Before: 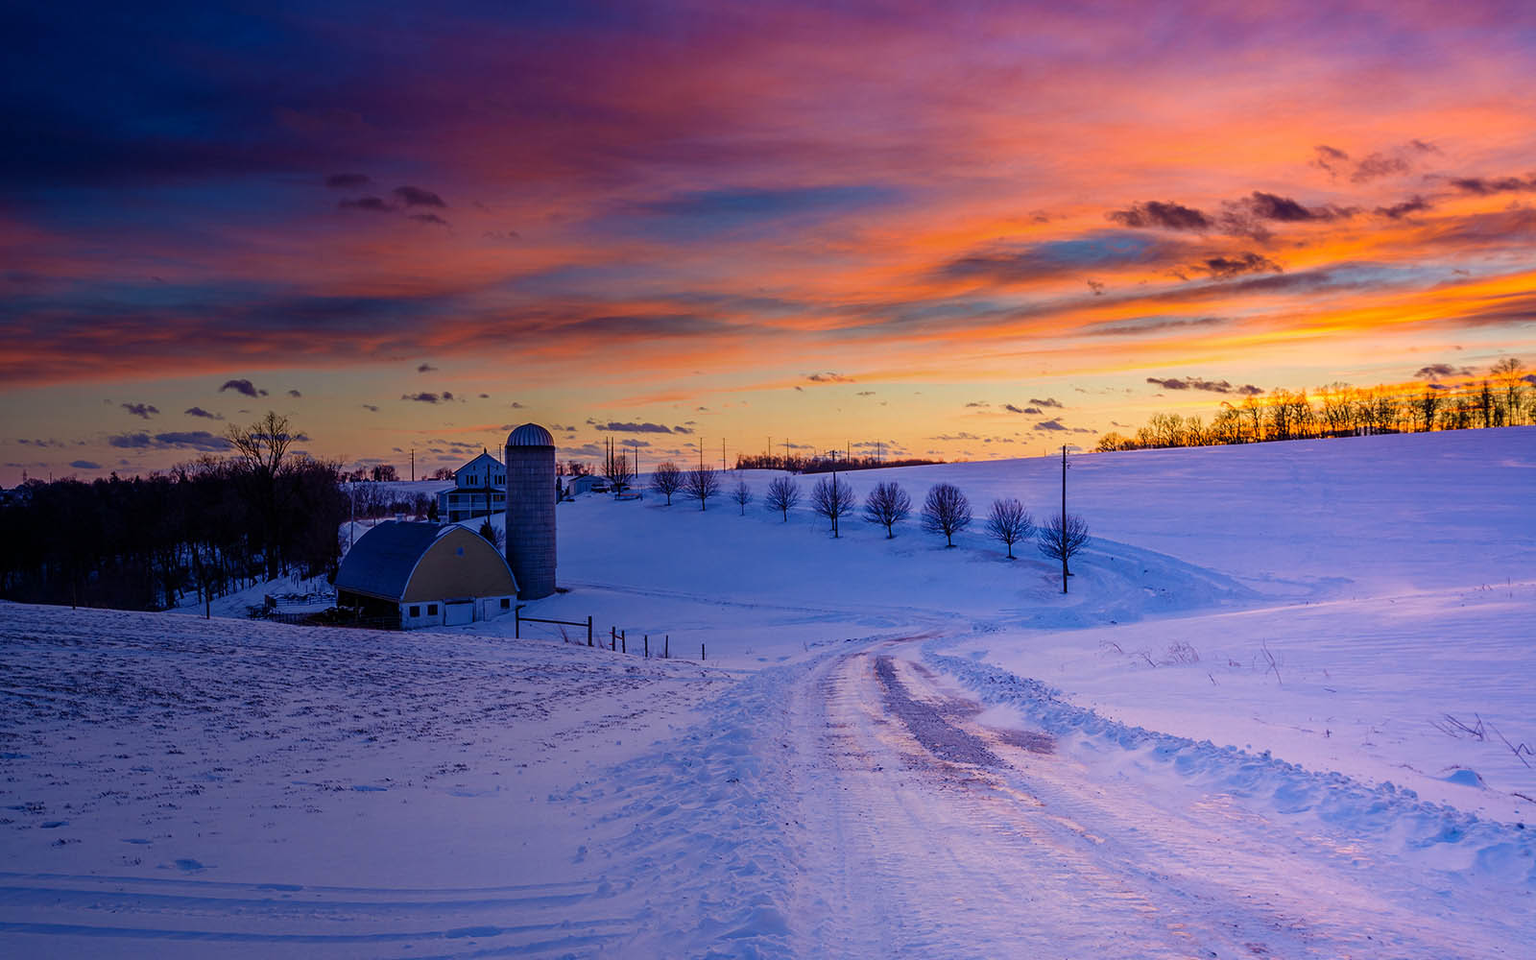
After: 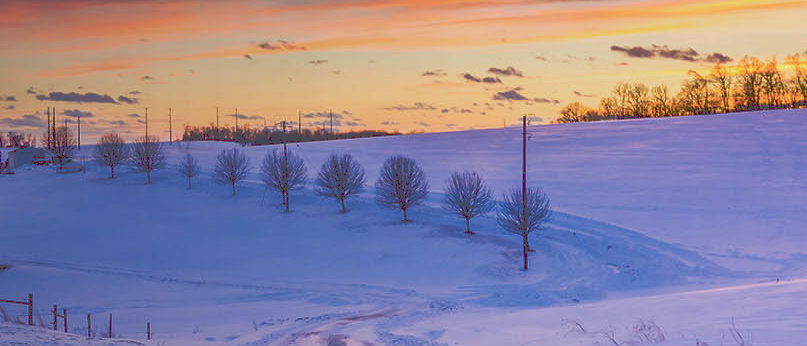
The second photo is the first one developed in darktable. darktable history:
crop: left 36.518%, top 34.867%, right 13.002%, bottom 30.5%
tone curve: curves: ch0 [(0, 0) (0.003, 0.298) (0.011, 0.298) (0.025, 0.298) (0.044, 0.3) (0.069, 0.302) (0.1, 0.312) (0.136, 0.329) (0.177, 0.354) (0.224, 0.376) (0.277, 0.408) (0.335, 0.453) (0.399, 0.503) (0.468, 0.562) (0.543, 0.623) (0.623, 0.686) (0.709, 0.754) (0.801, 0.825) (0.898, 0.873) (1, 1)], preserve colors none
contrast brightness saturation: contrast 0.069, brightness -0.129, saturation 0.049
